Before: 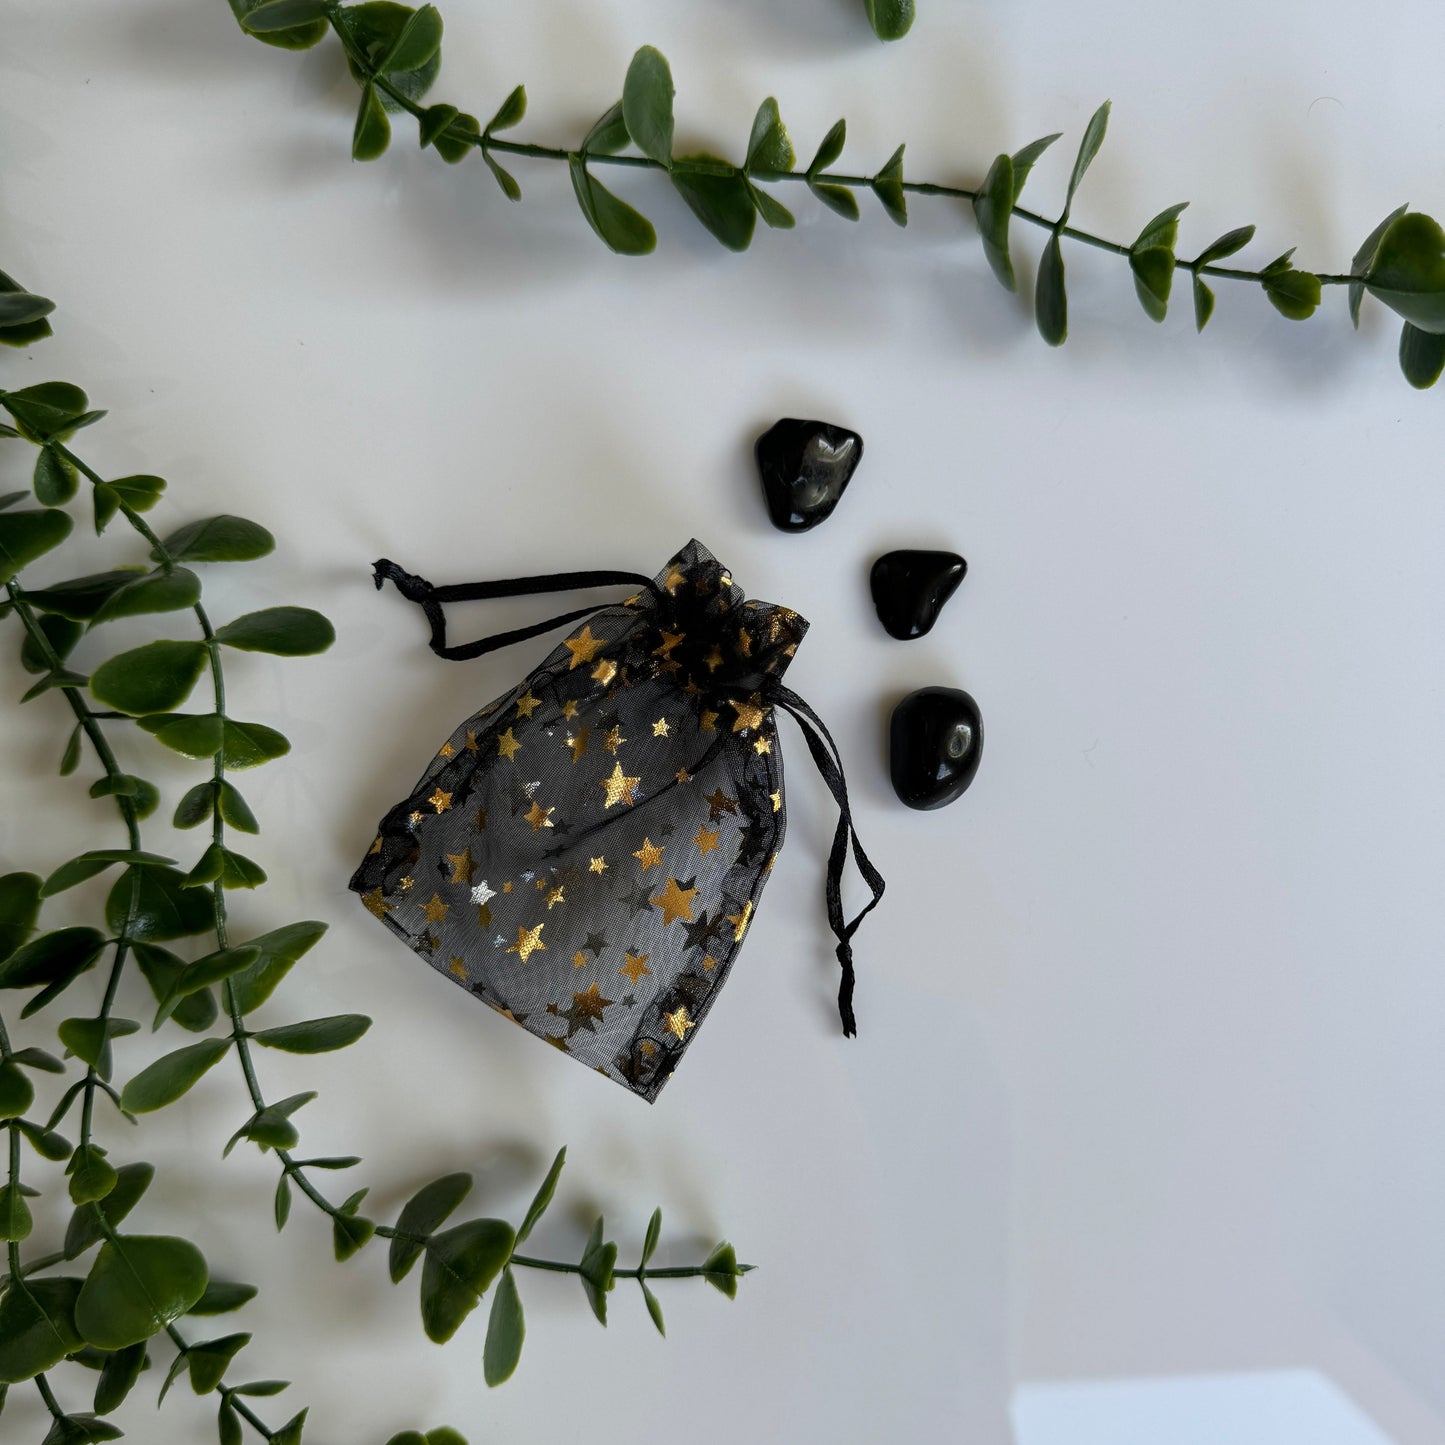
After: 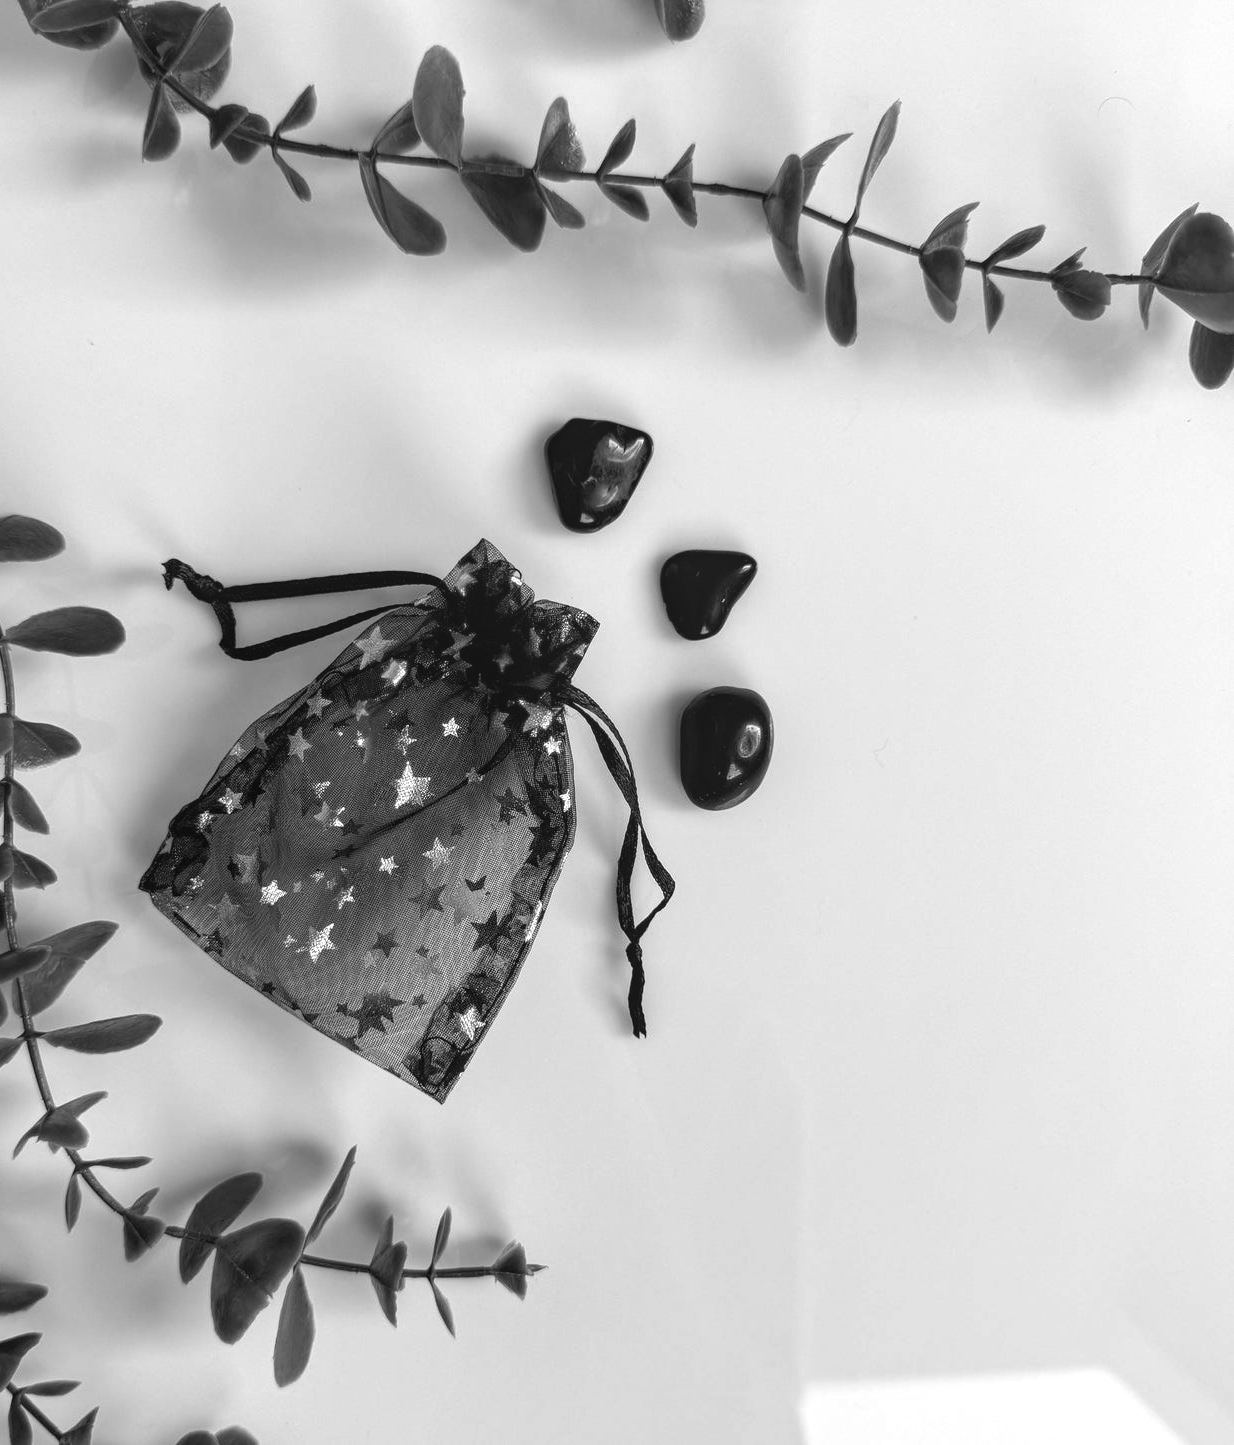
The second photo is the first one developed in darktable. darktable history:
crop and rotate: left 14.584%
exposure: exposure 0.6 EV, compensate highlight preservation false
local contrast: detail 110%
monochrome: size 3.1
